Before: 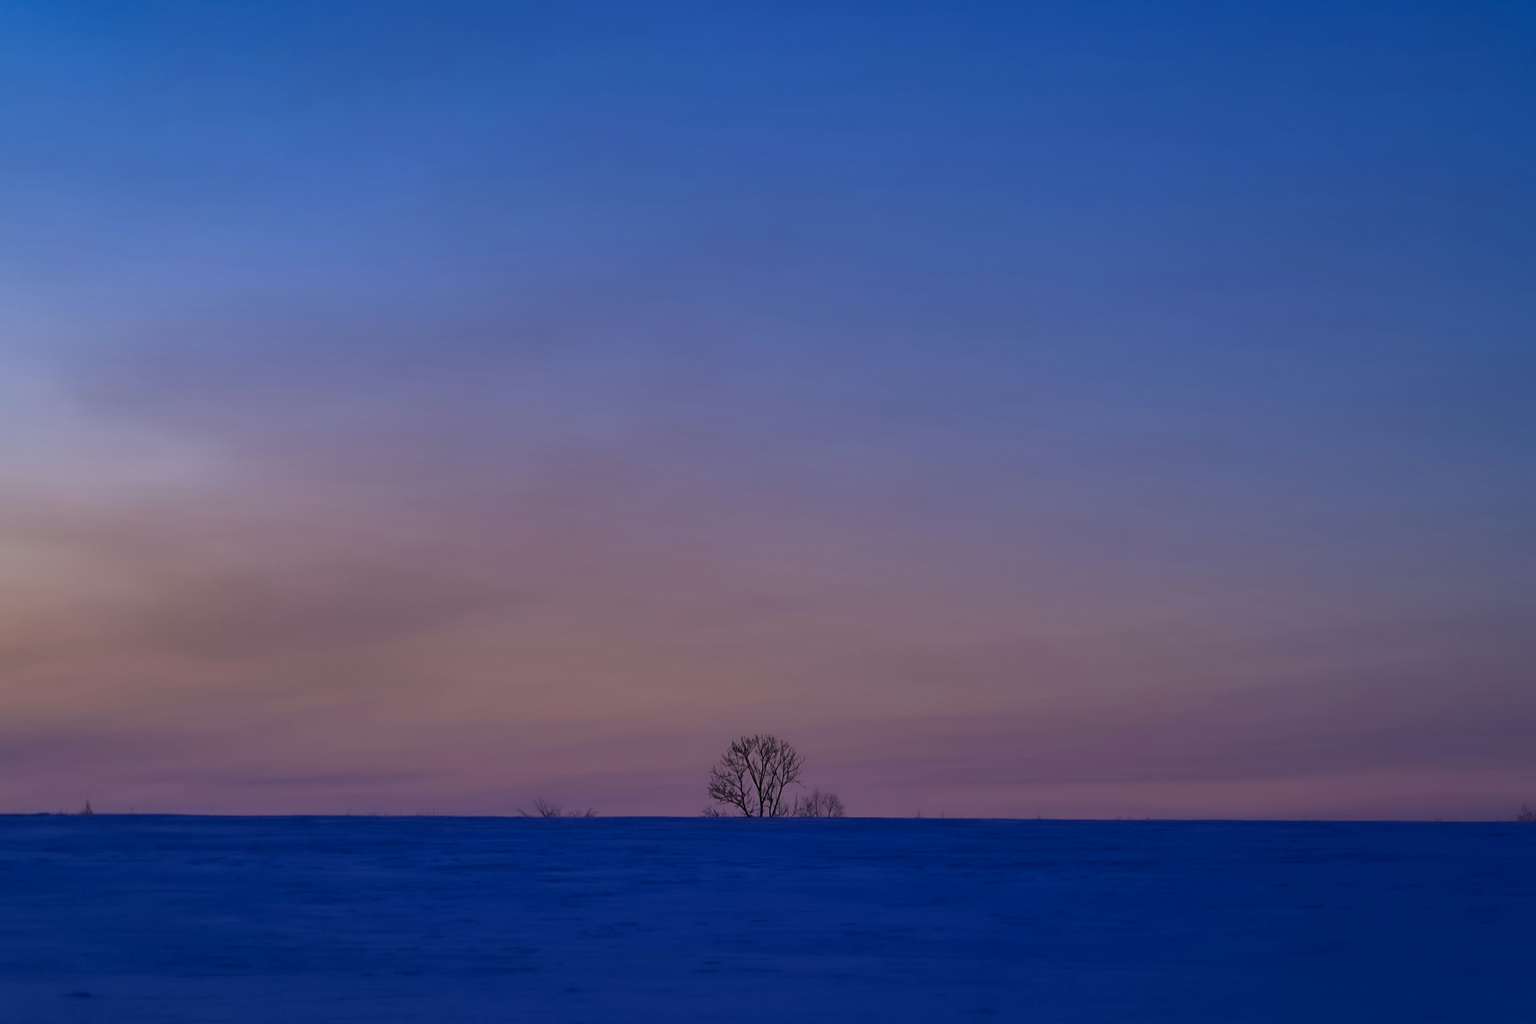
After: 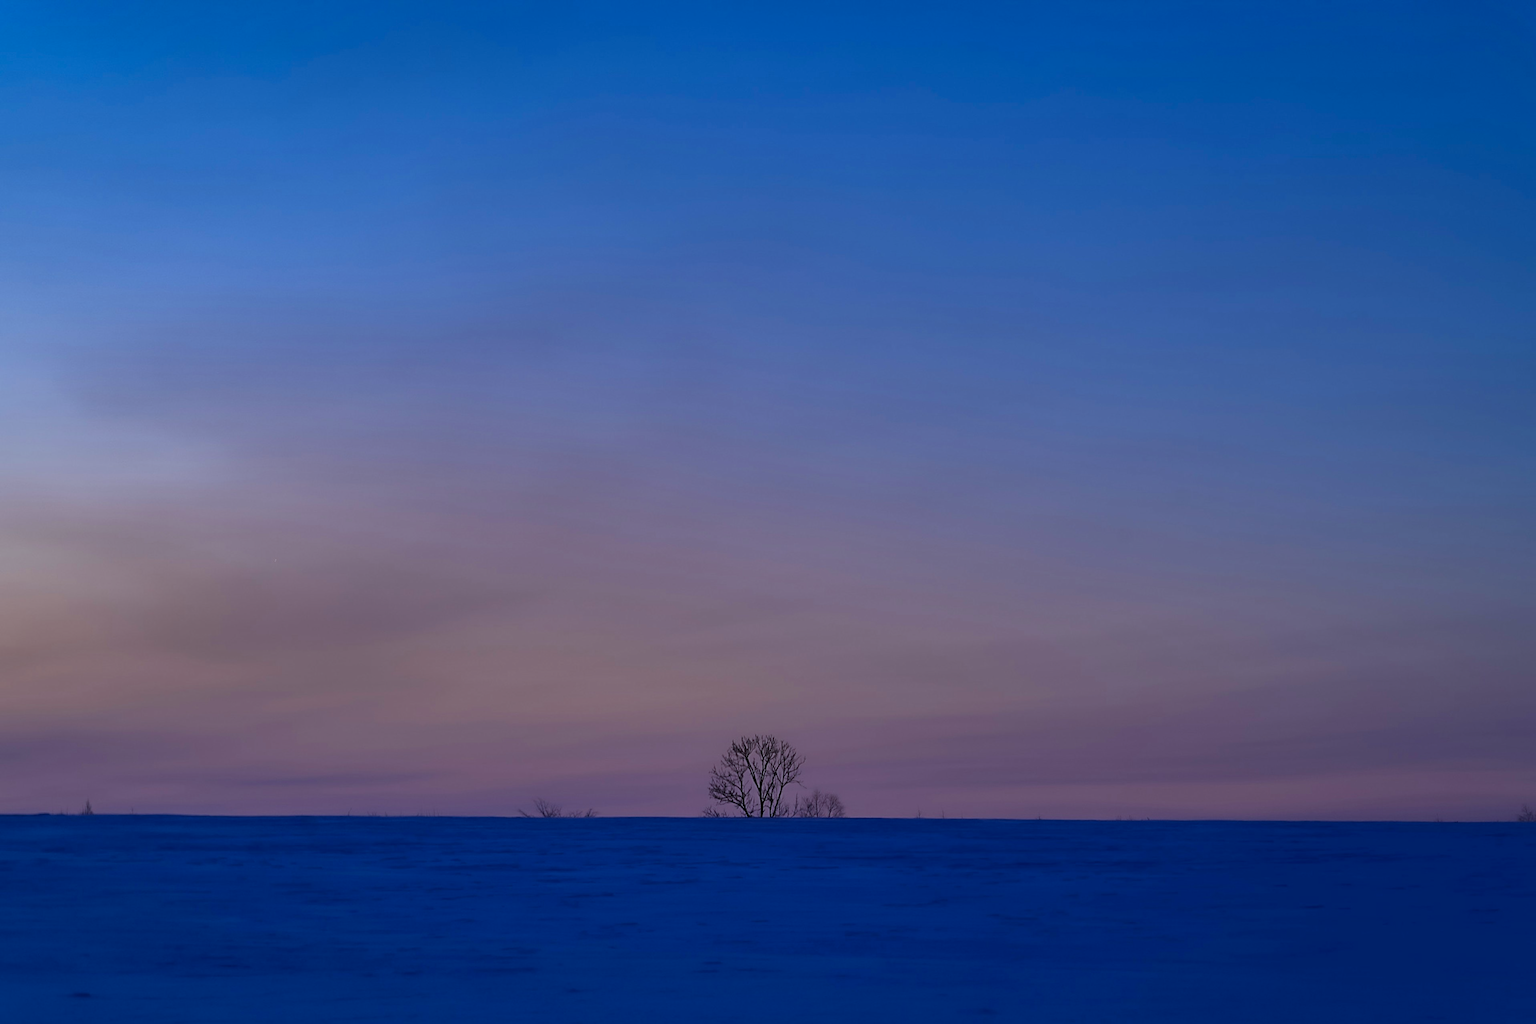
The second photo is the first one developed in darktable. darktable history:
sharpen: on, module defaults
color correction: highlights a* -4.04, highlights b* -11.04
